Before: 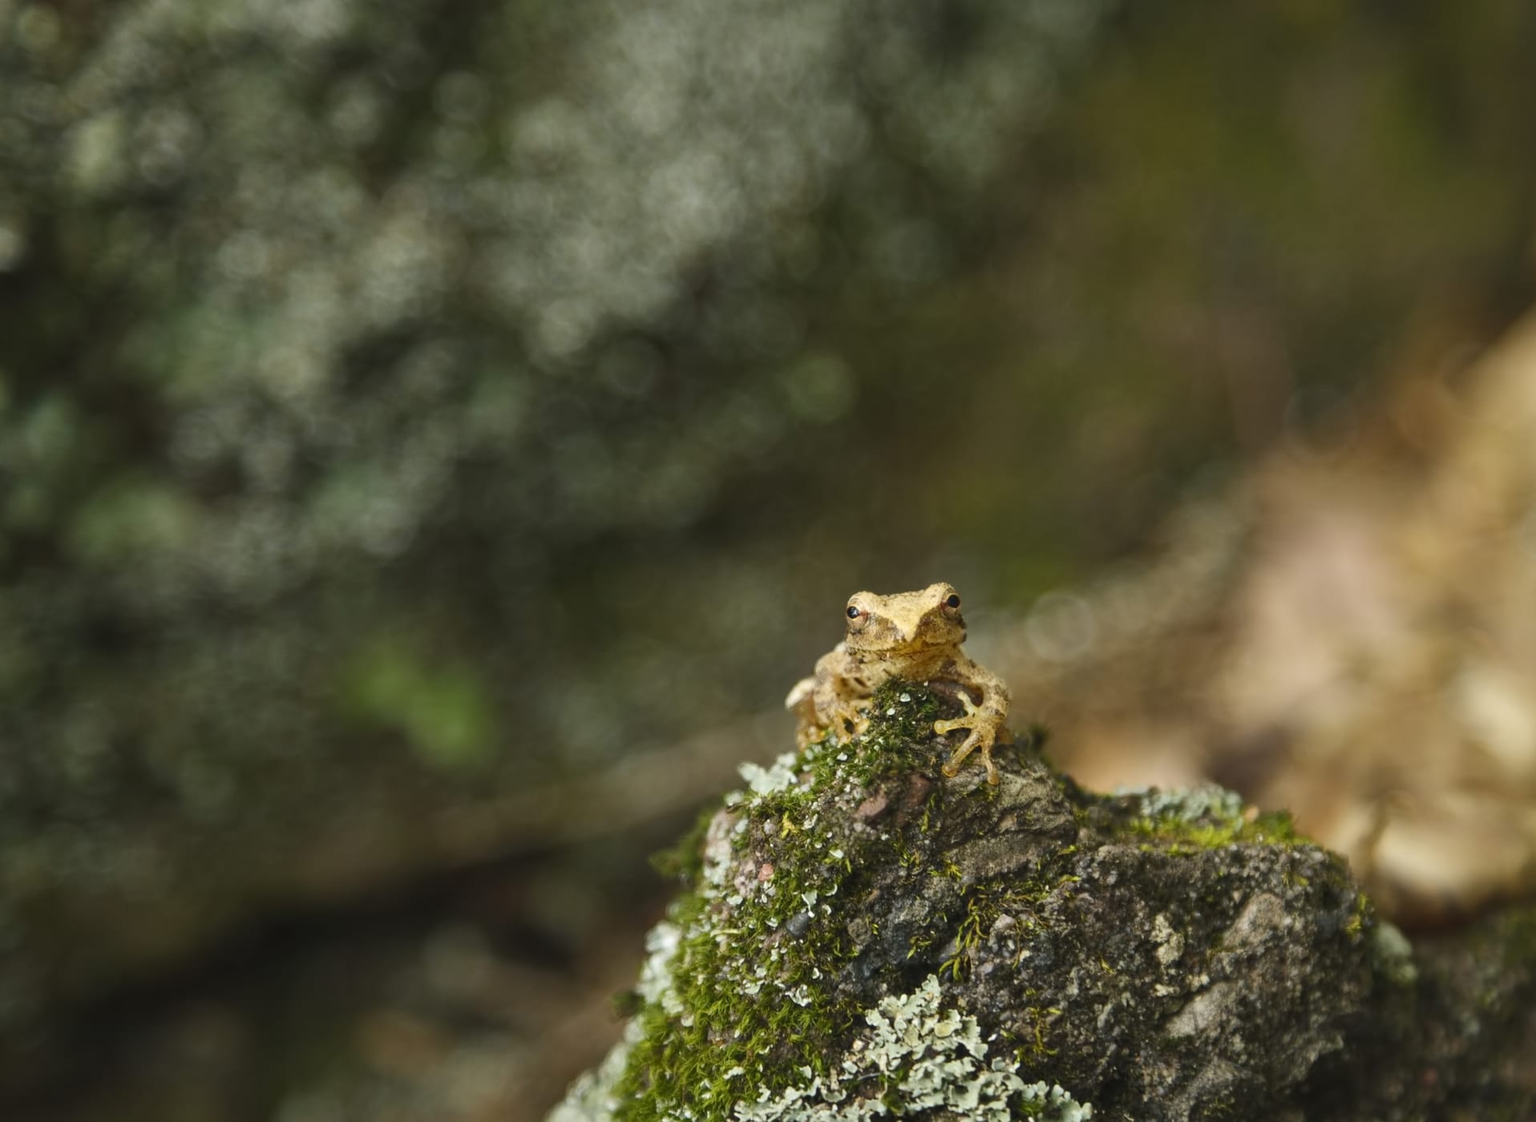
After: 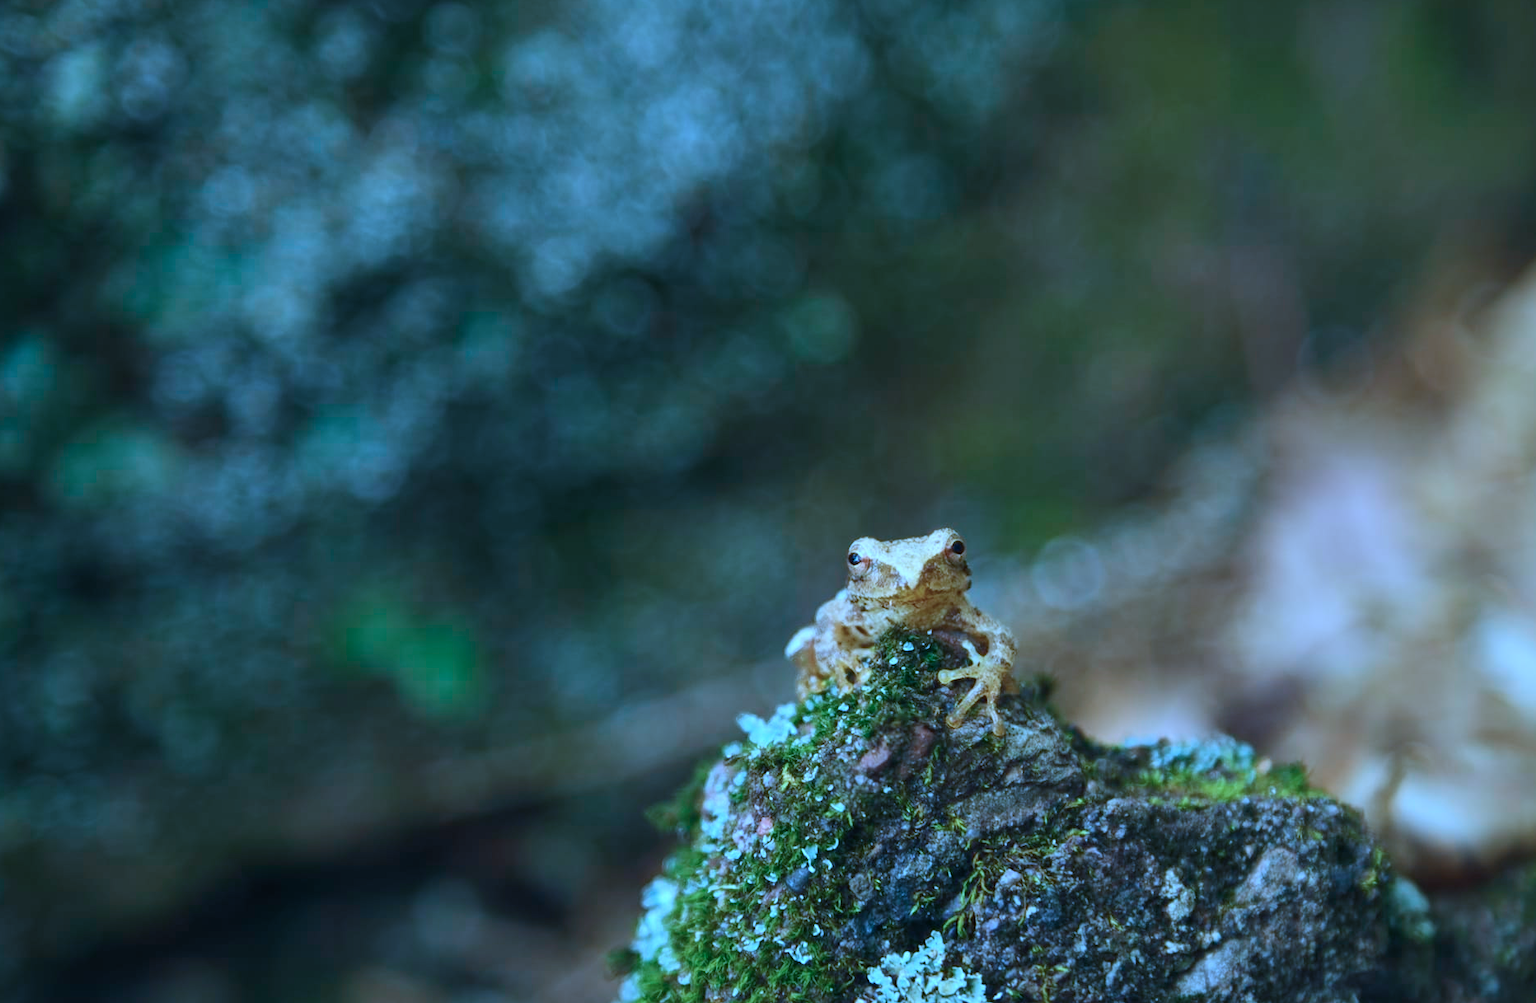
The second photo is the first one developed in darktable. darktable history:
crop: left 1.44%, top 6.163%, right 1.268%, bottom 6.831%
color calibration: illuminant as shot in camera, x 0.462, y 0.417, temperature 2675.4 K
